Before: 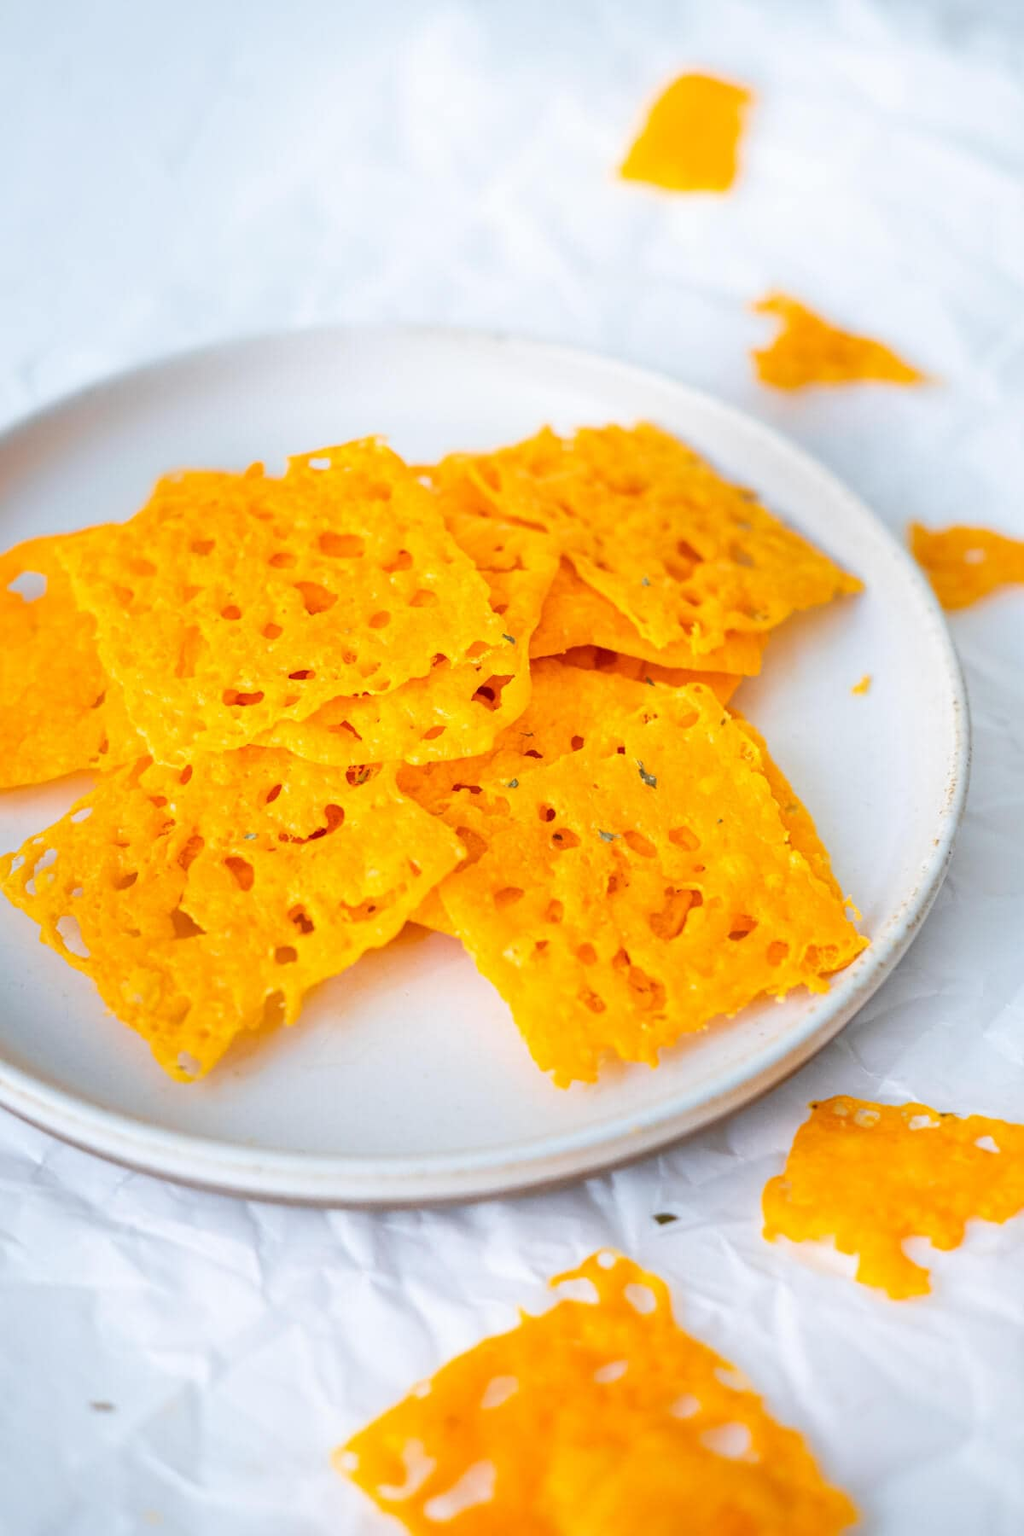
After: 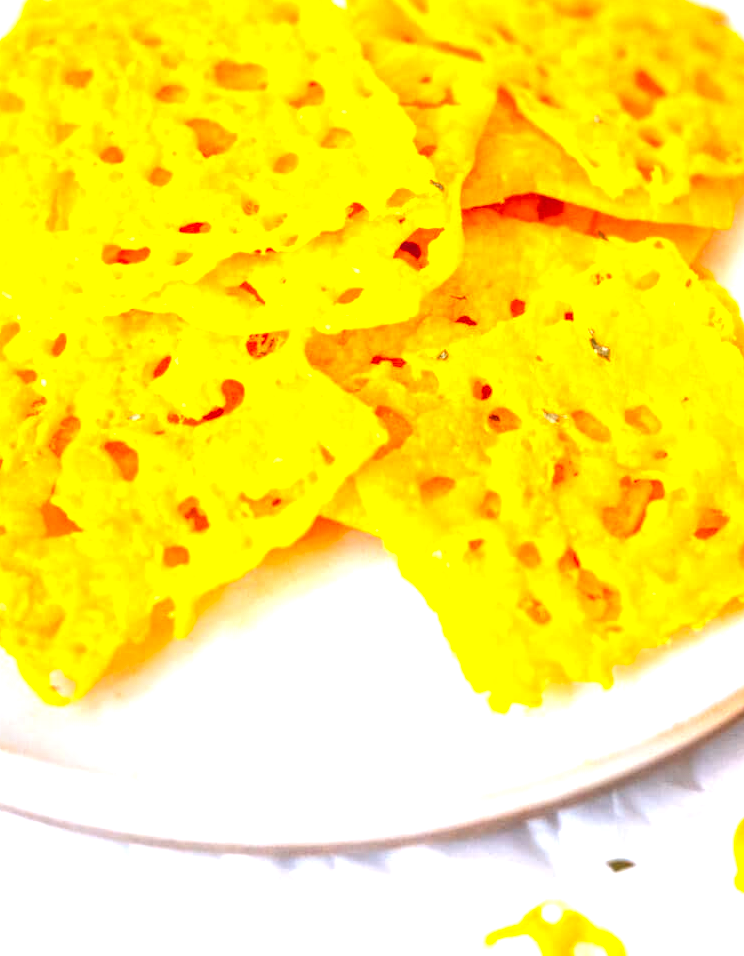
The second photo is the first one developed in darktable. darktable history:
exposure: black level correction 0, exposure 1.2 EV, compensate highlight preservation false
crop: left 13.312%, top 31.28%, right 24.627%, bottom 15.582%
local contrast: on, module defaults
color balance rgb: shadows lift › hue 87.51°, highlights gain › chroma 1.35%, highlights gain › hue 55.1°, global offset › chroma 0.13%, global offset › hue 253.66°, perceptual saturation grading › global saturation 16.38%
